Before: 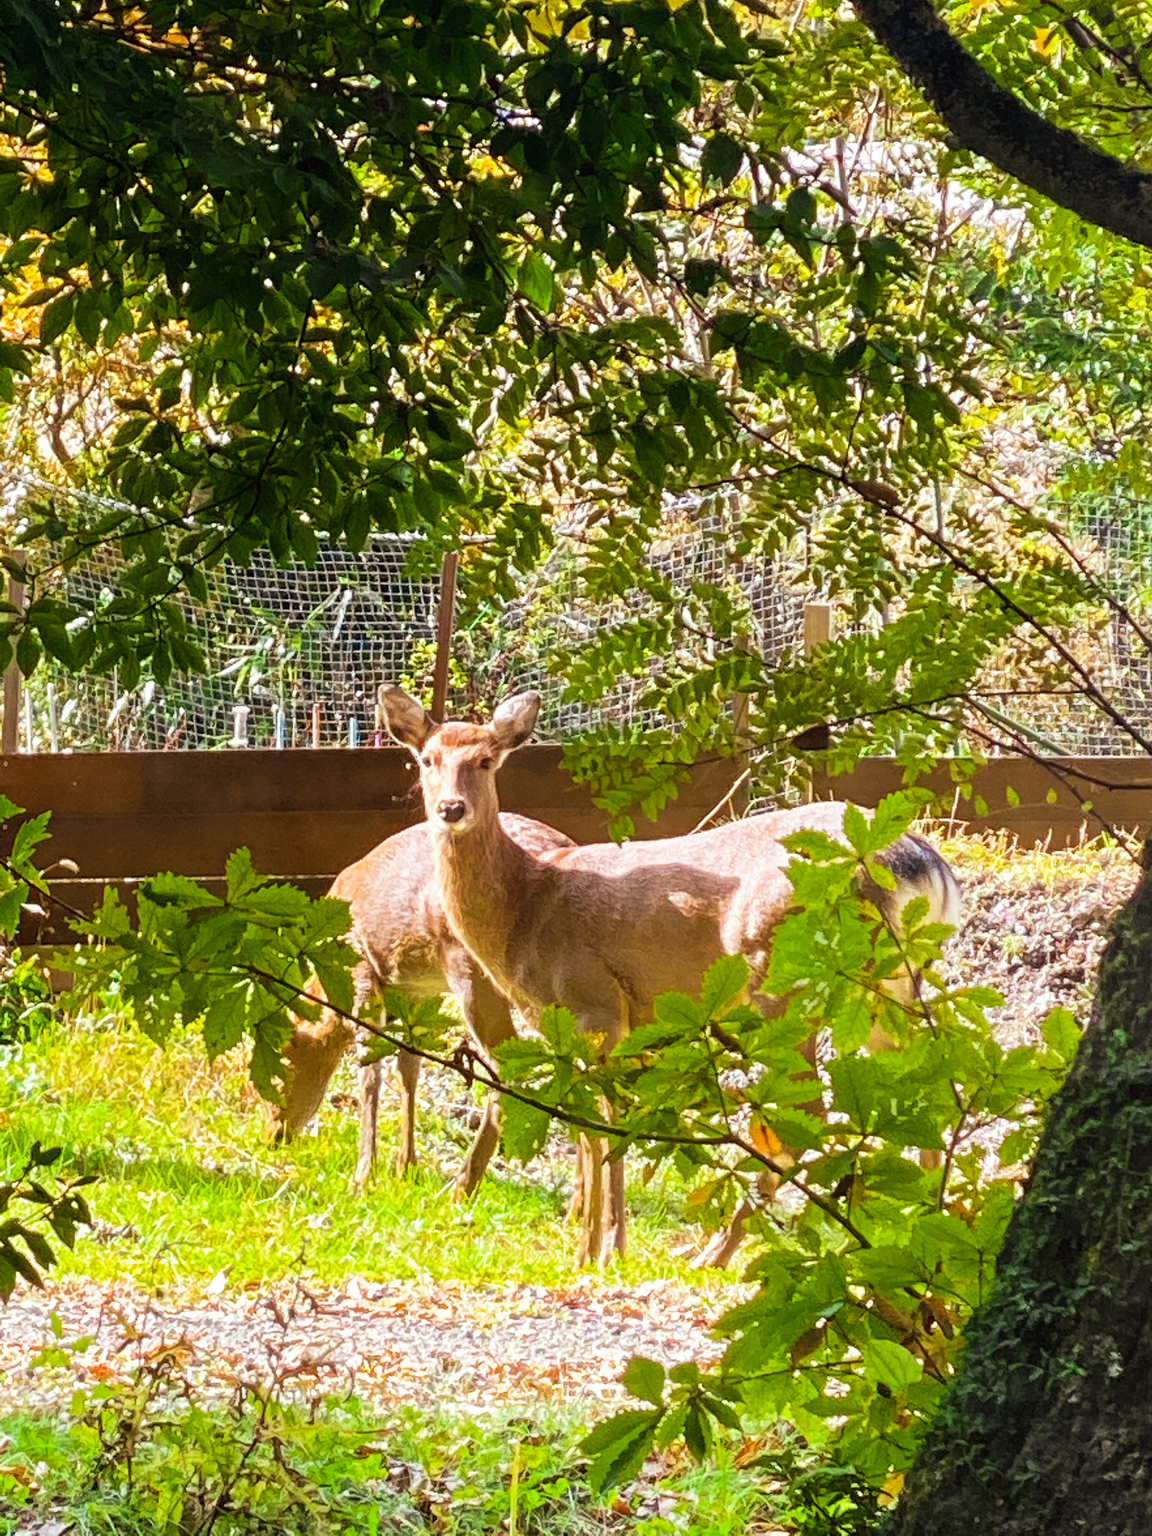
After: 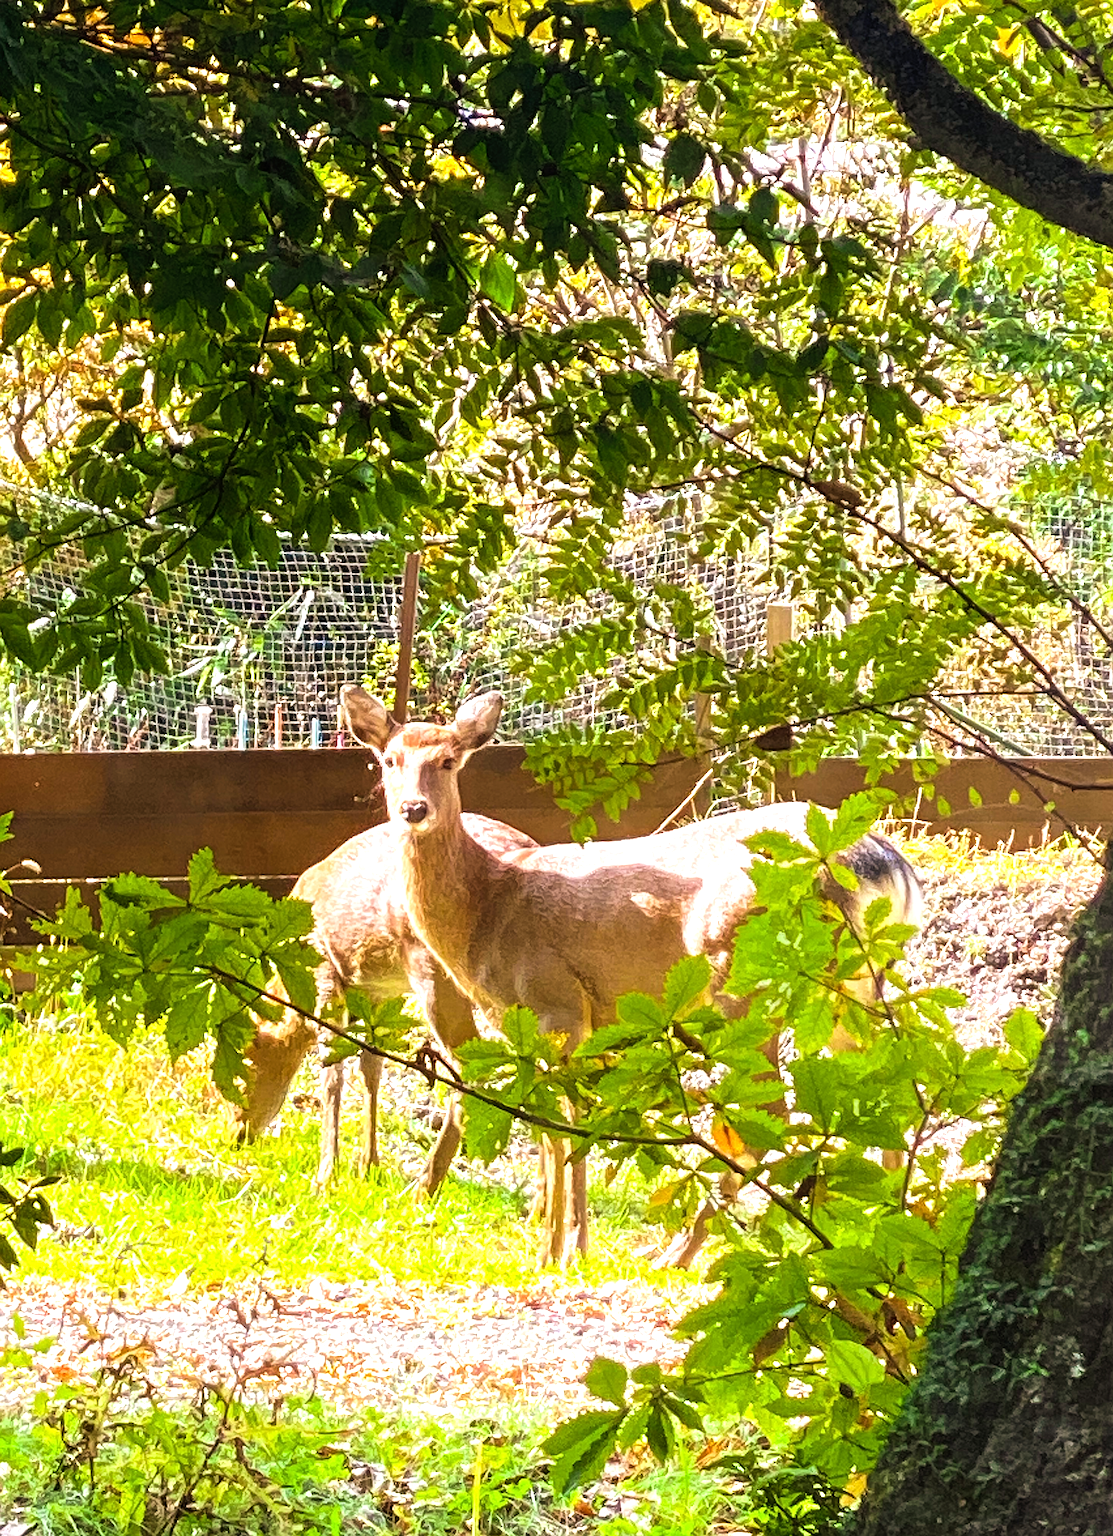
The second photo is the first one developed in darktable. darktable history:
exposure: exposure 0.573 EV, compensate highlight preservation false
crop and rotate: left 3.327%
sharpen: on, module defaults
